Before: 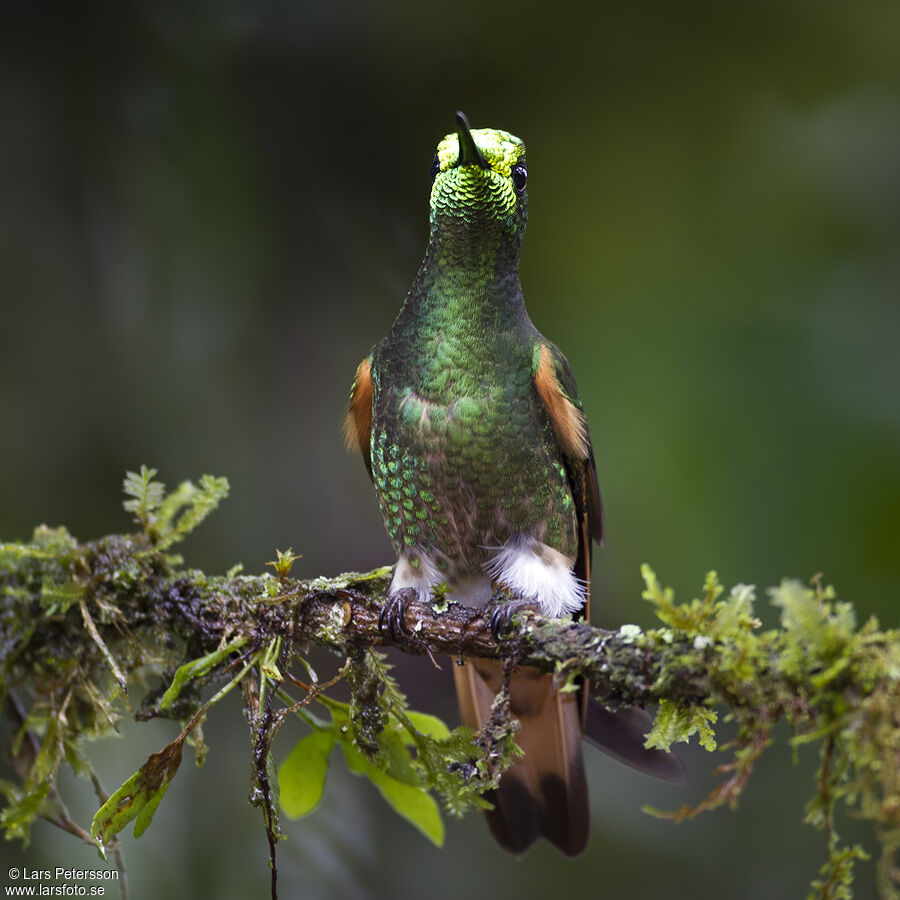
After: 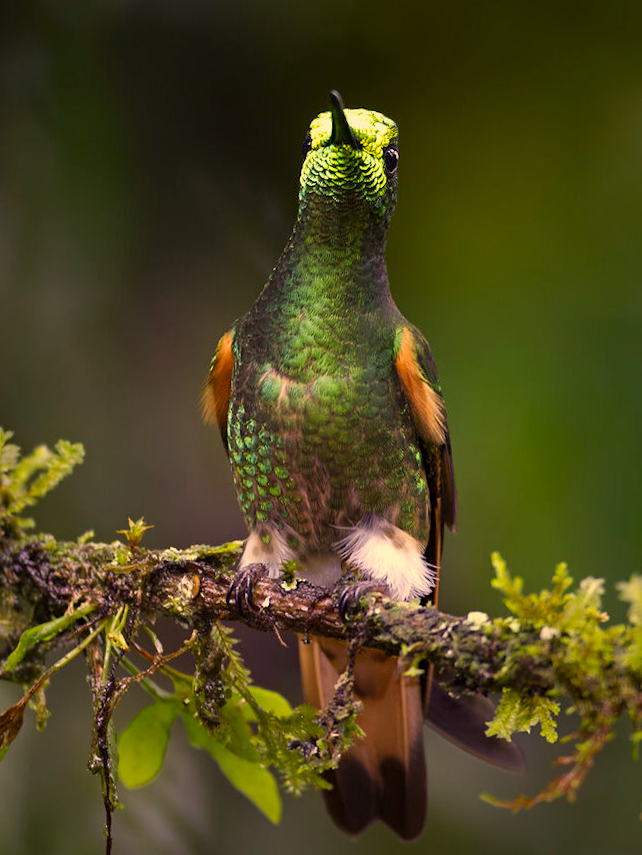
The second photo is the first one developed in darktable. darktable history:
color correction: highlights a* 14.77, highlights b* 31.92
crop and rotate: angle -3.01°, left 14.176%, top 0.035%, right 10.764%, bottom 0.039%
